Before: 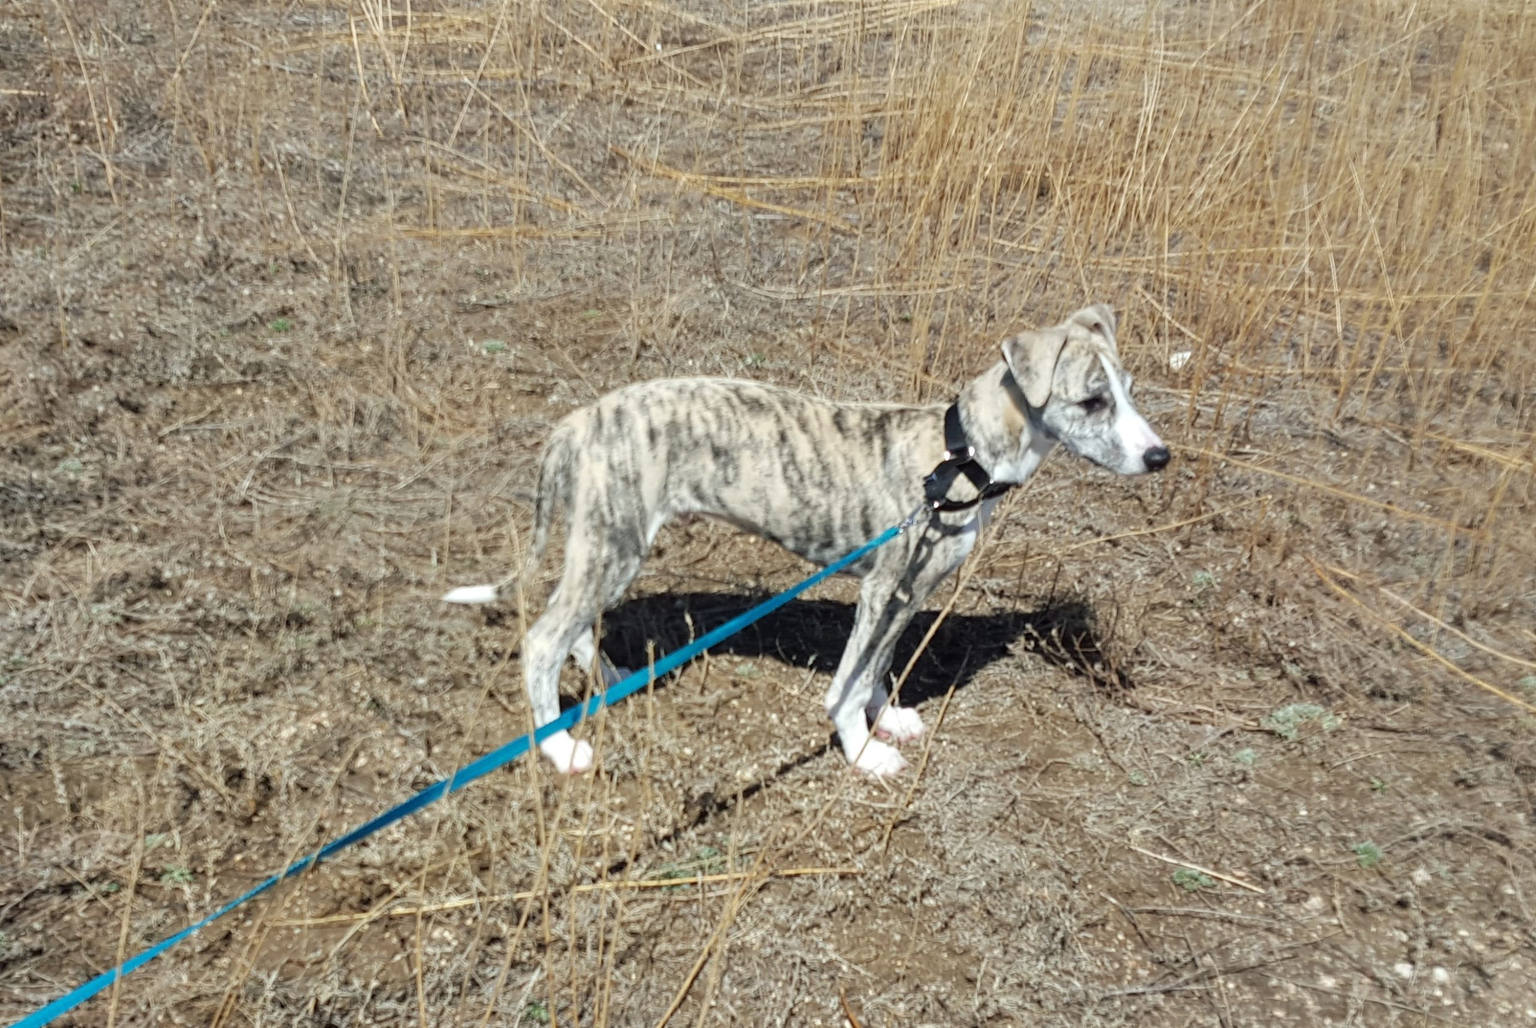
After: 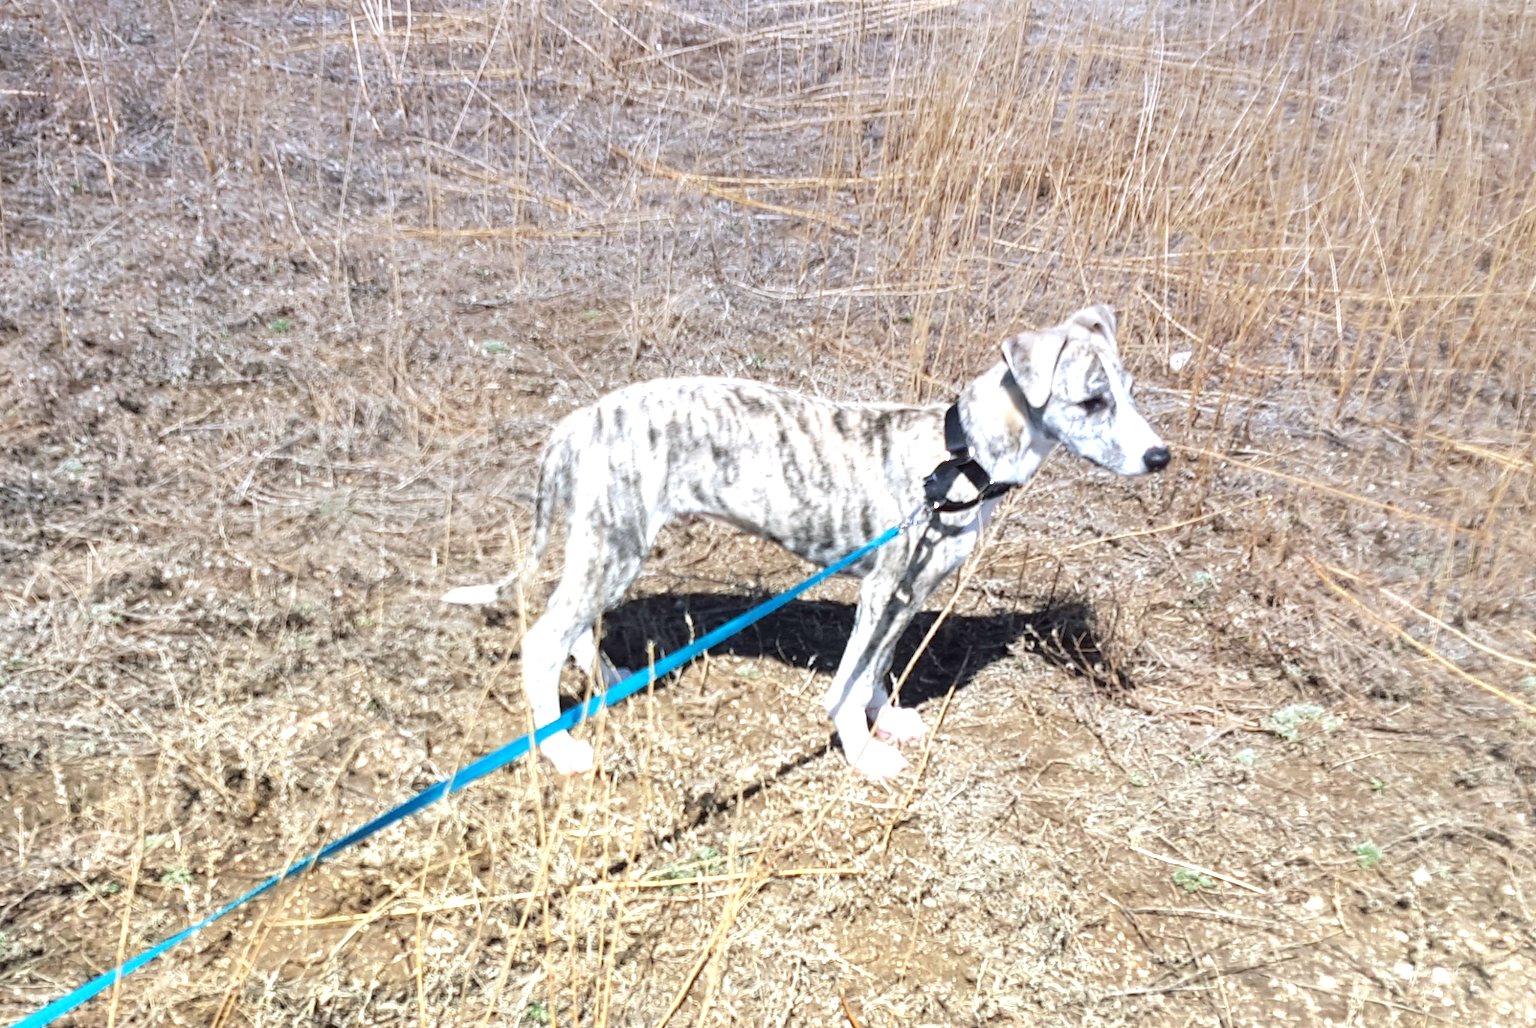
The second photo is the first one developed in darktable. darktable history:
exposure: black level correction 0, exposure 1.2 EV, compensate highlight preservation false
graduated density: hue 238.83°, saturation 50%
